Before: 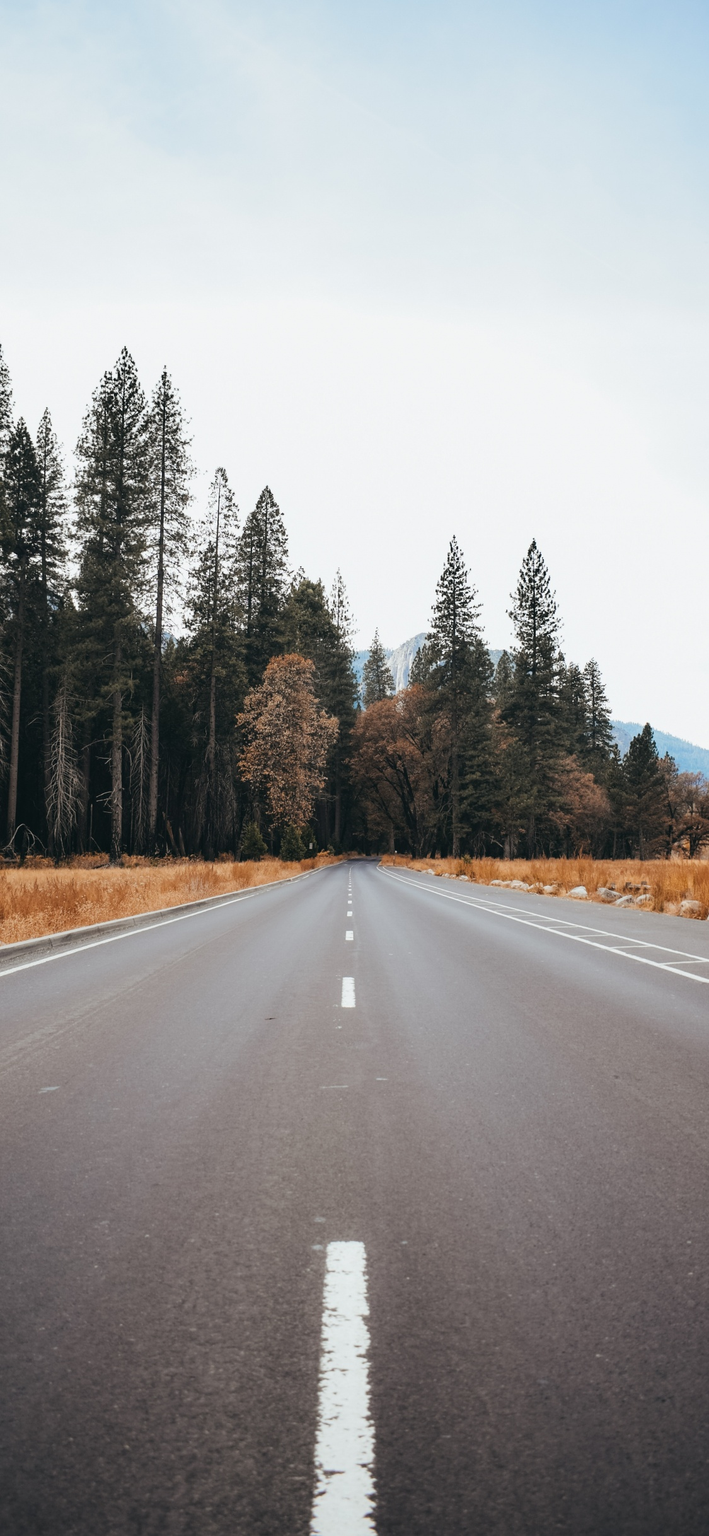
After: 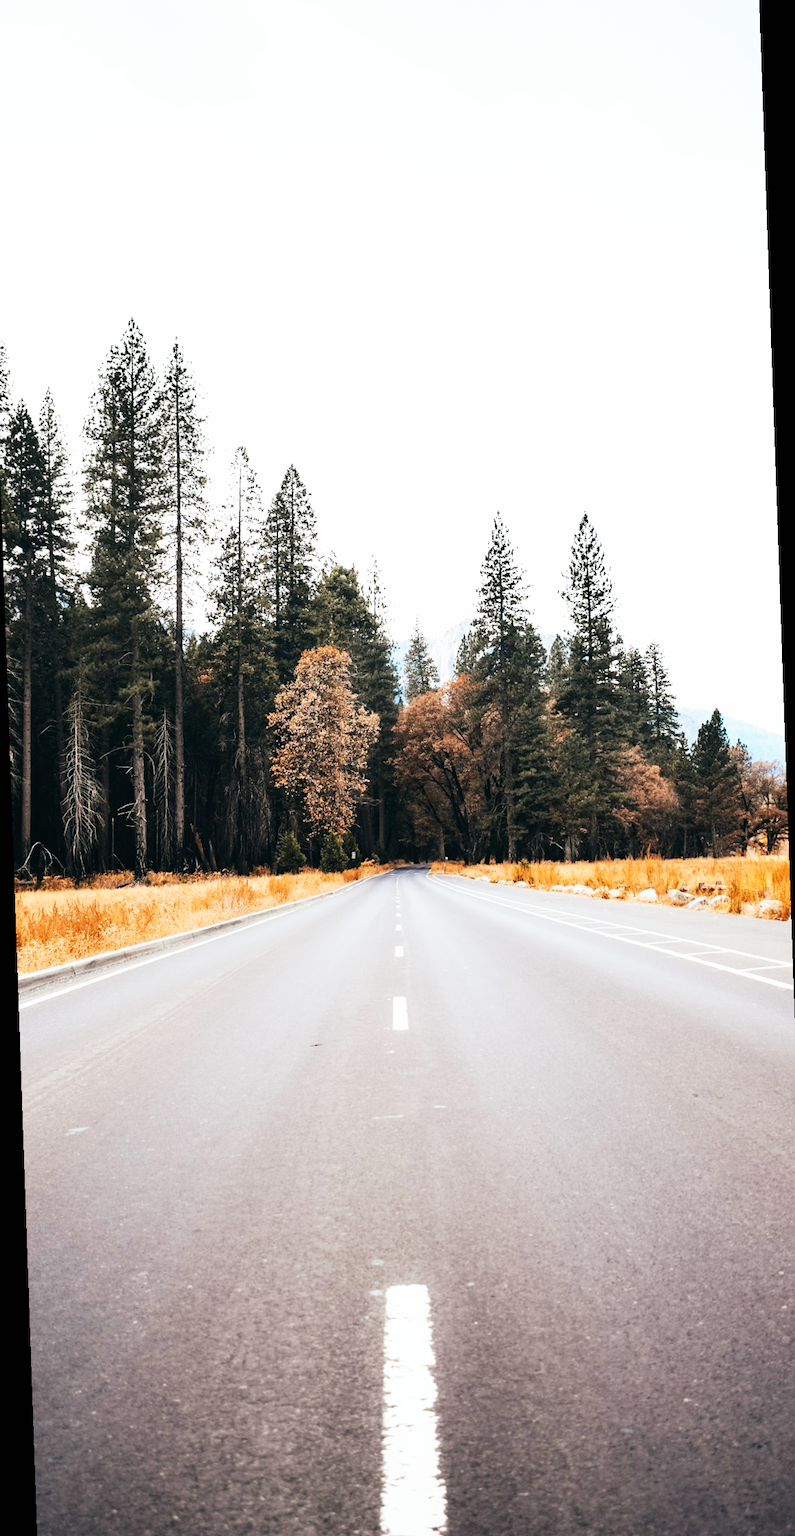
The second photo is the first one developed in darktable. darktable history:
rotate and perspective: rotation -2°, crop left 0.022, crop right 0.978, crop top 0.049, crop bottom 0.951
base curve: curves: ch0 [(0, 0) (0.007, 0.004) (0.027, 0.03) (0.046, 0.07) (0.207, 0.54) (0.442, 0.872) (0.673, 0.972) (1, 1)], preserve colors none
